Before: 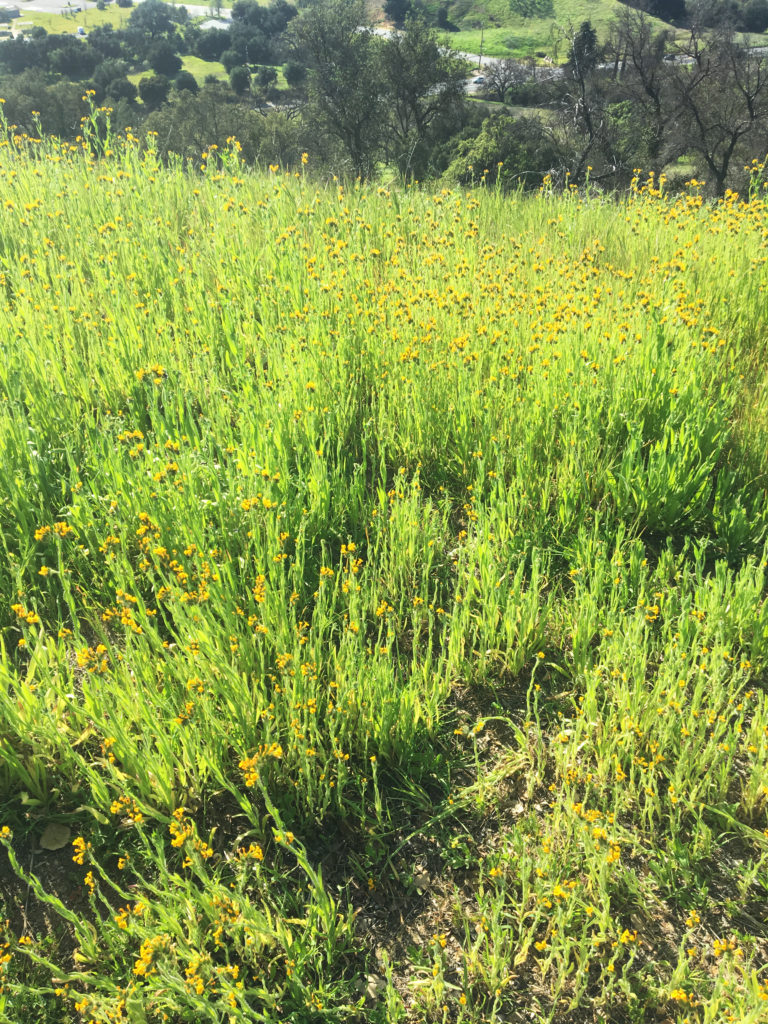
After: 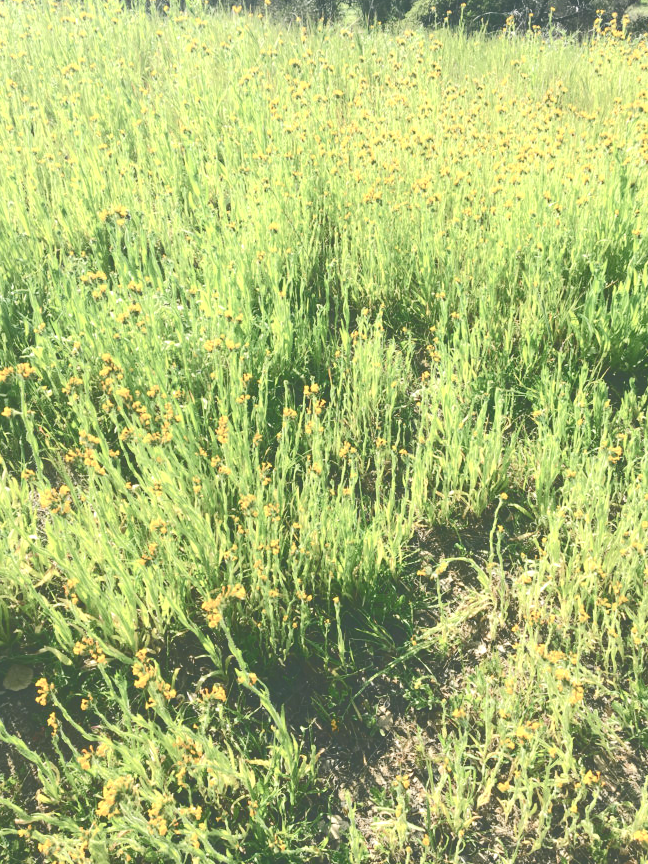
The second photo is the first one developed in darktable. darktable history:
crop and rotate: left 4.835%, top 15.555%, right 10.716%
exposure: exposure 0.298 EV, compensate exposure bias true, compensate highlight preservation false
color balance rgb: shadows lift › chroma 2.007%, shadows lift › hue 216.89°, highlights gain › chroma 0.231%, highlights gain › hue 330.32°, perceptual saturation grading › global saturation 0.047%, perceptual saturation grading › highlights -14.586%, perceptual saturation grading › shadows 23.907%
tone curve: curves: ch0 [(0, 0) (0.003, 0.299) (0.011, 0.299) (0.025, 0.299) (0.044, 0.299) (0.069, 0.3) (0.1, 0.306) (0.136, 0.316) (0.177, 0.326) (0.224, 0.338) (0.277, 0.366) (0.335, 0.406) (0.399, 0.462) (0.468, 0.533) (0.543, 0.607) (0.623, 0.7) (0.709, 0.775) (0.801, 0.843) (0.898, 0.903) (1, 1)], color space Lab, independent channels, preserve colors none
contrast brightness saturation: contrast 0.112, saturation -0.169
